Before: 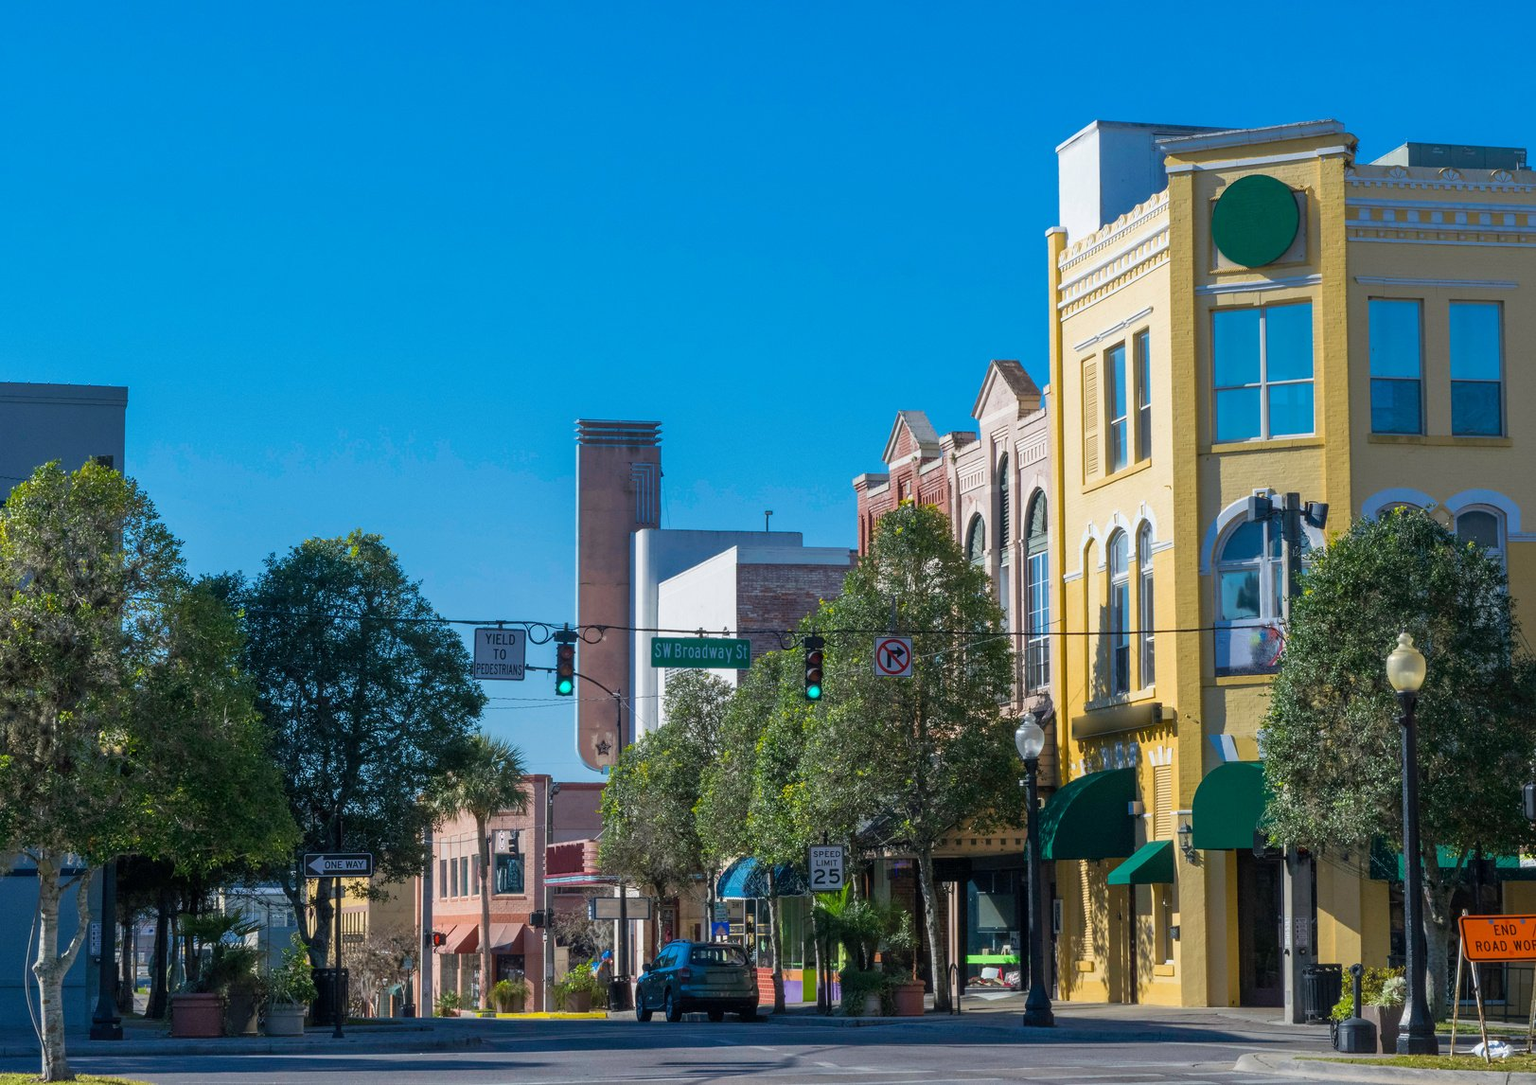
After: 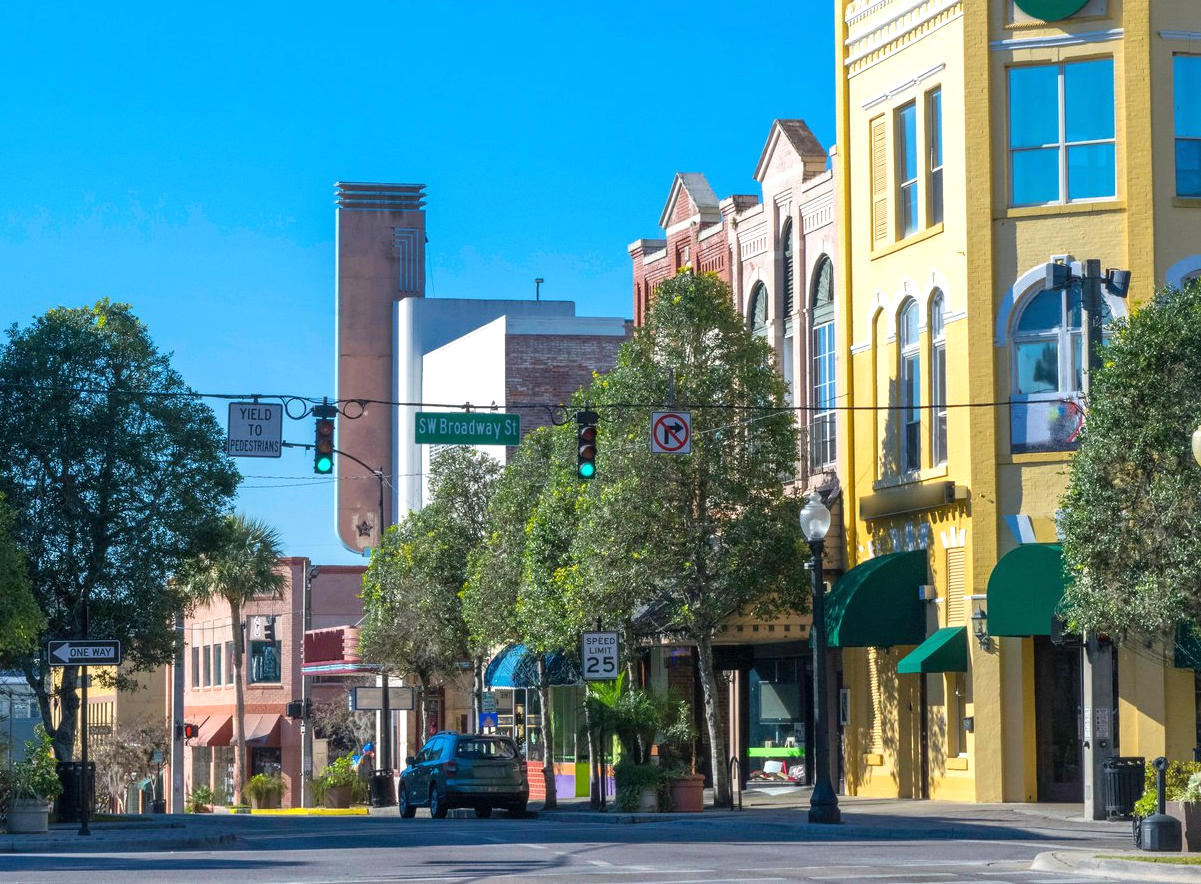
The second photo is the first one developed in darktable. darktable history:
exposure: black level correction 0, exposure 0.5 EV, compensate exposure bias true, compensate highlight preservation false
crop: left 16.871%, top 22.857%, right 9.116%
